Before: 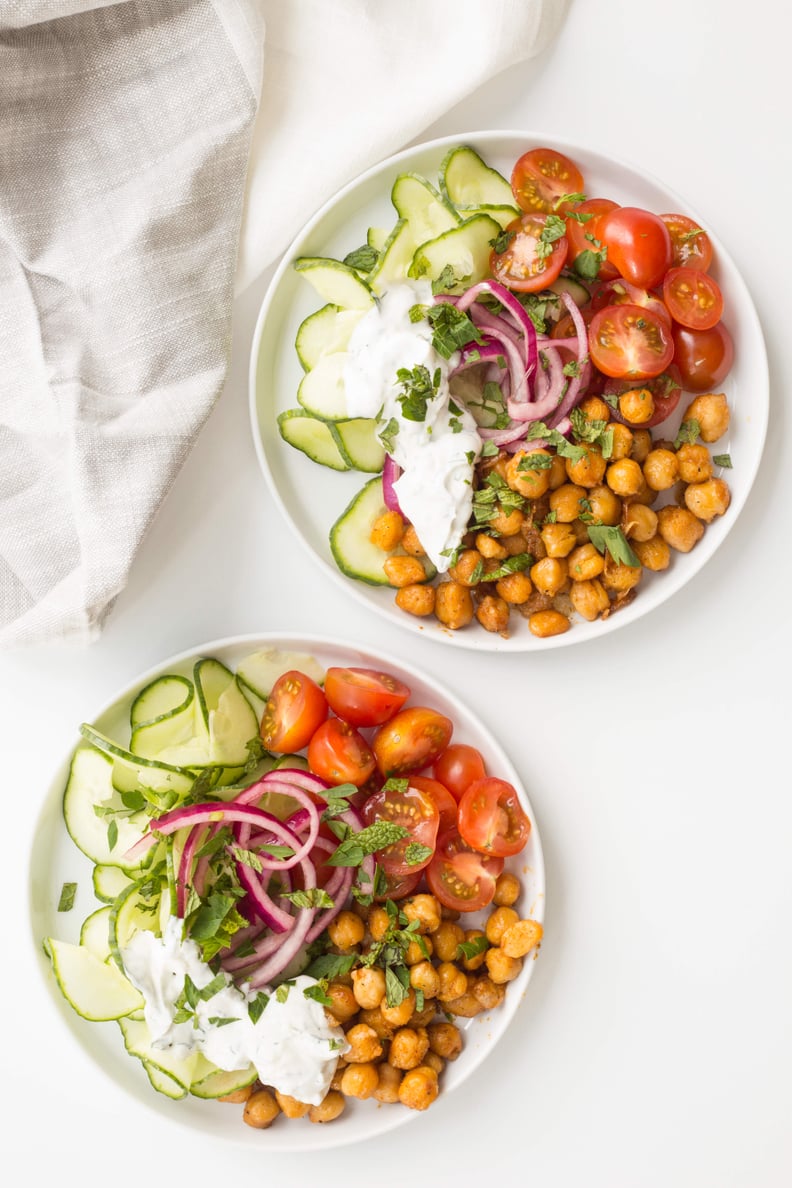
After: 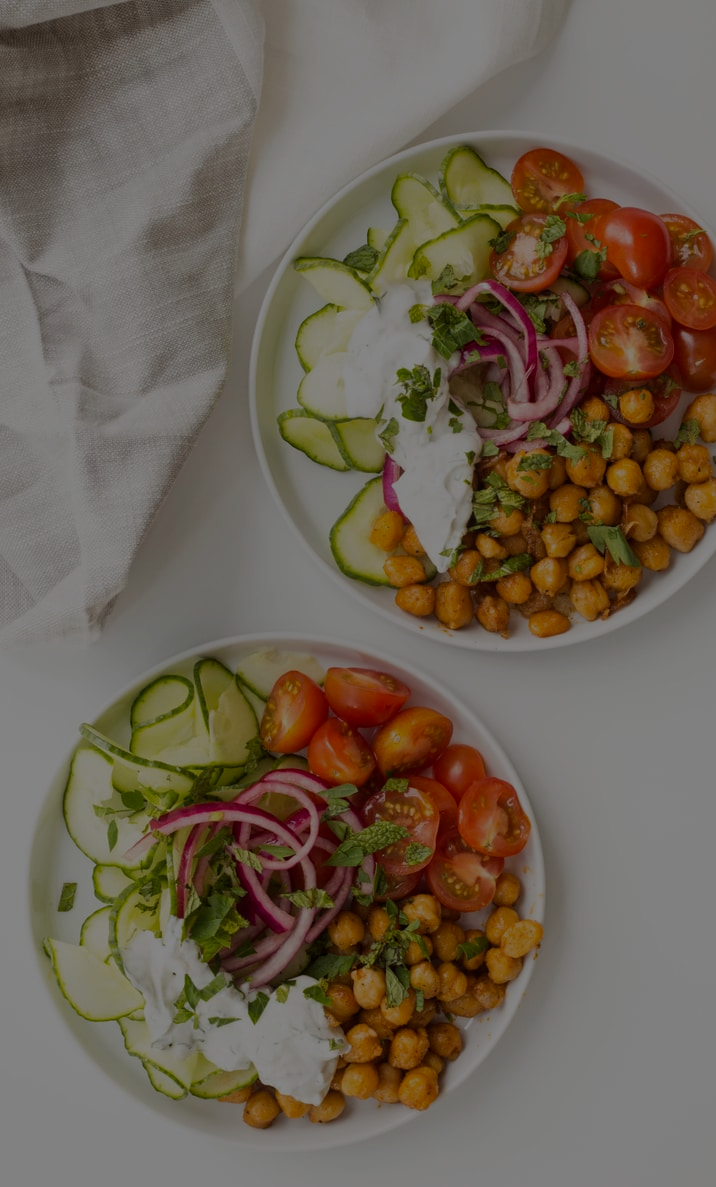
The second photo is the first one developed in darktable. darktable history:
crop: right 9.5%, bottom 0.039%
haze removal: strength 0.285, distance 0.243, compatibility mode true, adaptive false
exposure: exposure -2.063 EV, compensate highlight preservation false
